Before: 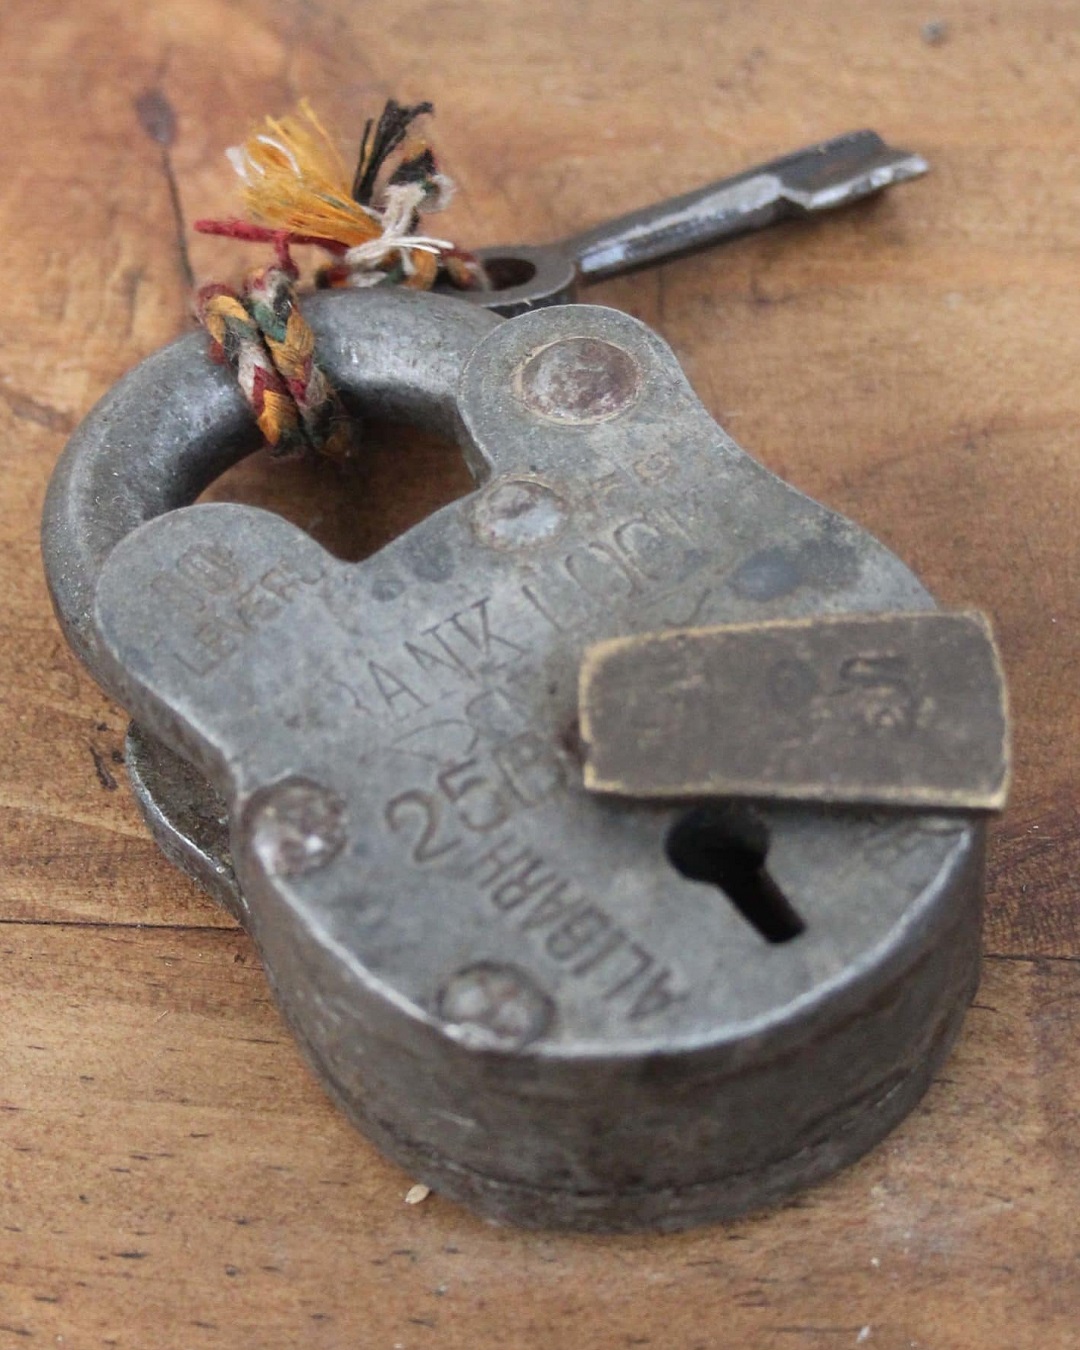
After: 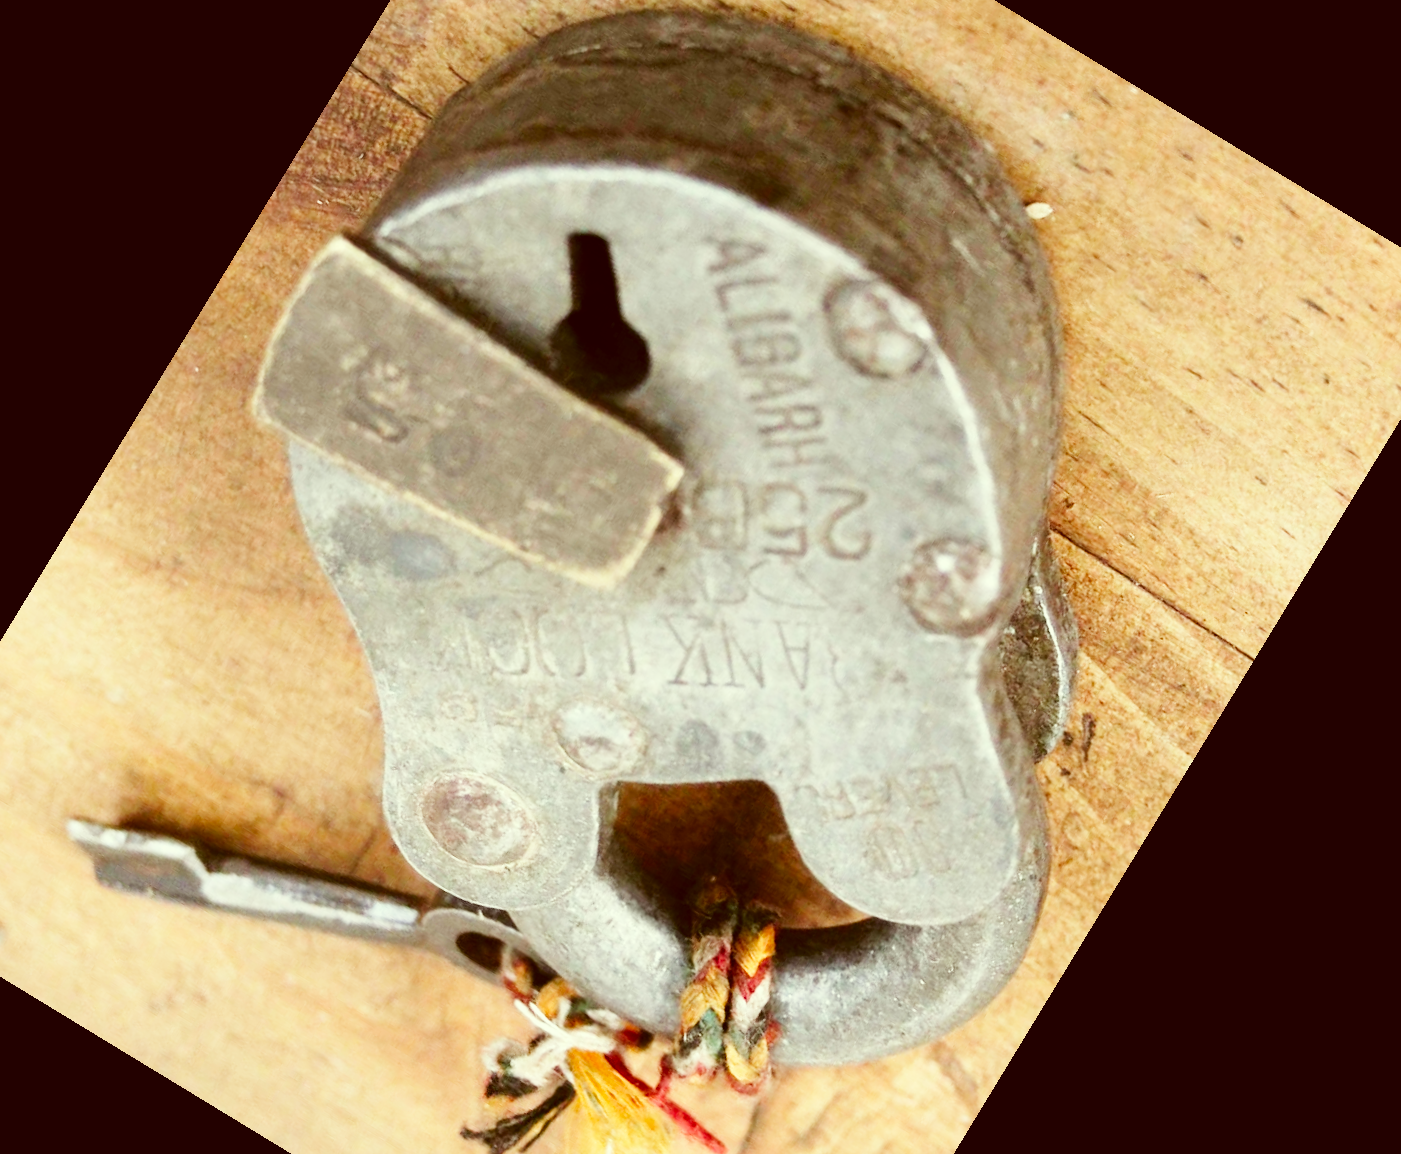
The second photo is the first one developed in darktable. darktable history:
color correction: highlights a* -5.3, highlights b* 9.8, shadows a* 9.8, shadows b* 24.26
base curve: curves: ch0 [(0, 0.003) (0.001, 0.002) (0.006, 0.004) (0.02, 0.022) (0.048, 0.086) (0.094, 0.234) (0.162, 0.431) (0.258, 0.629) (0.385, 0.8) (0.548, 0.918) (0.751, 0.988) (1, 1)], preserve colors none
crop and rotate: angle 148.68°, left 9.111%, top 15.603%, right 4.588%, bottom 17.041%
